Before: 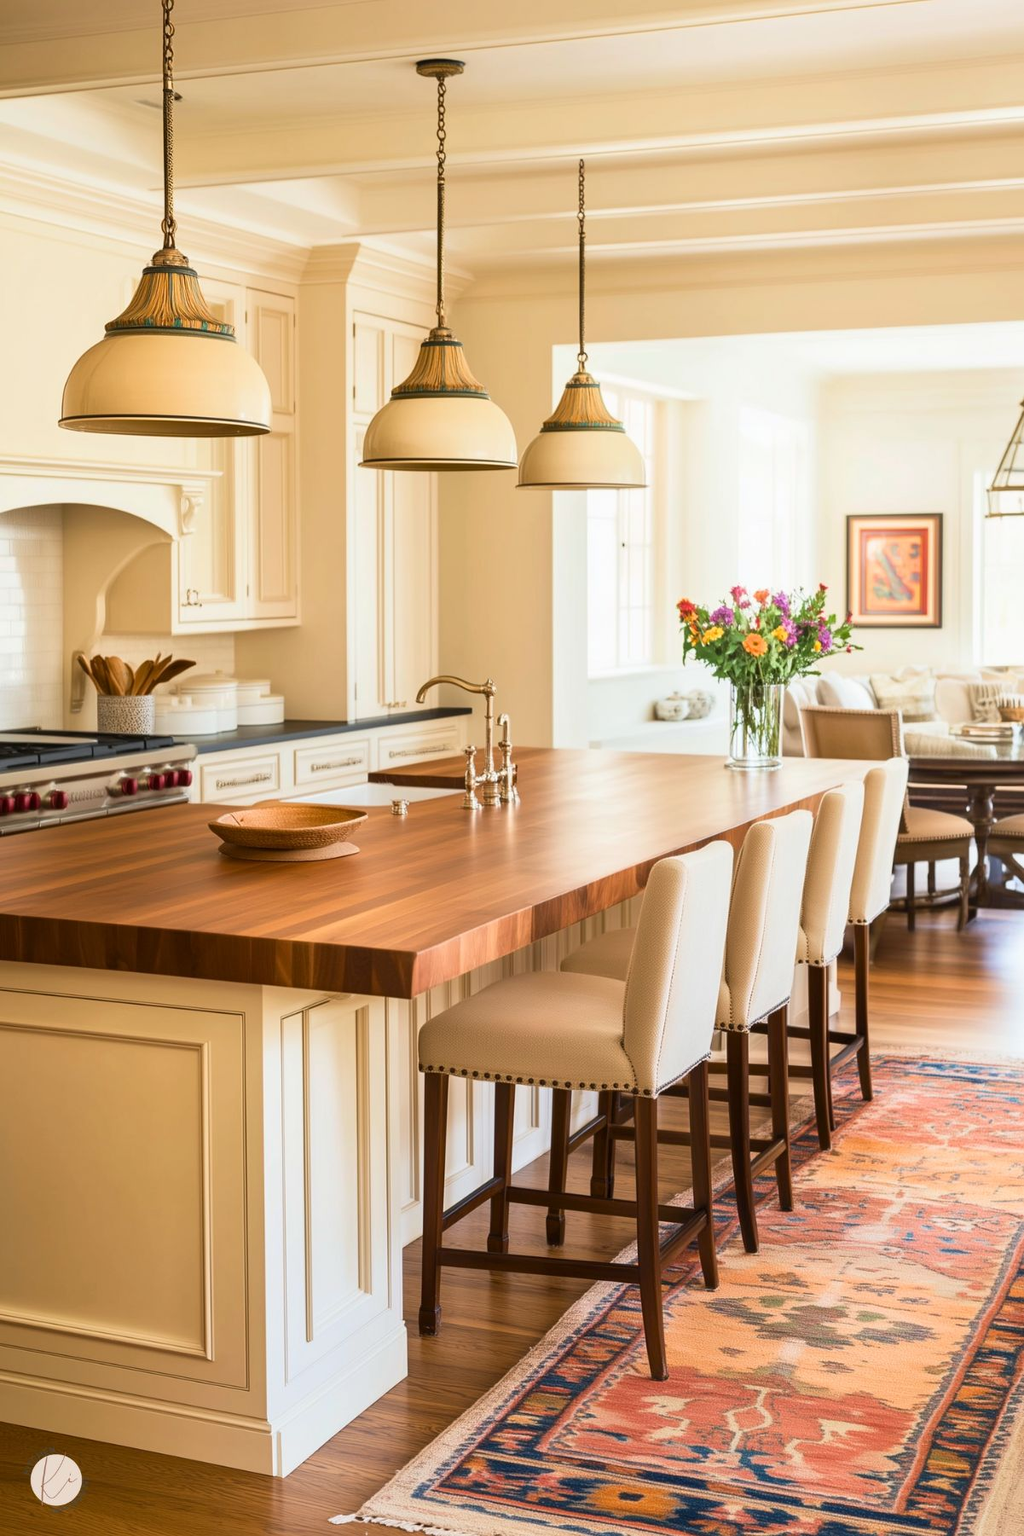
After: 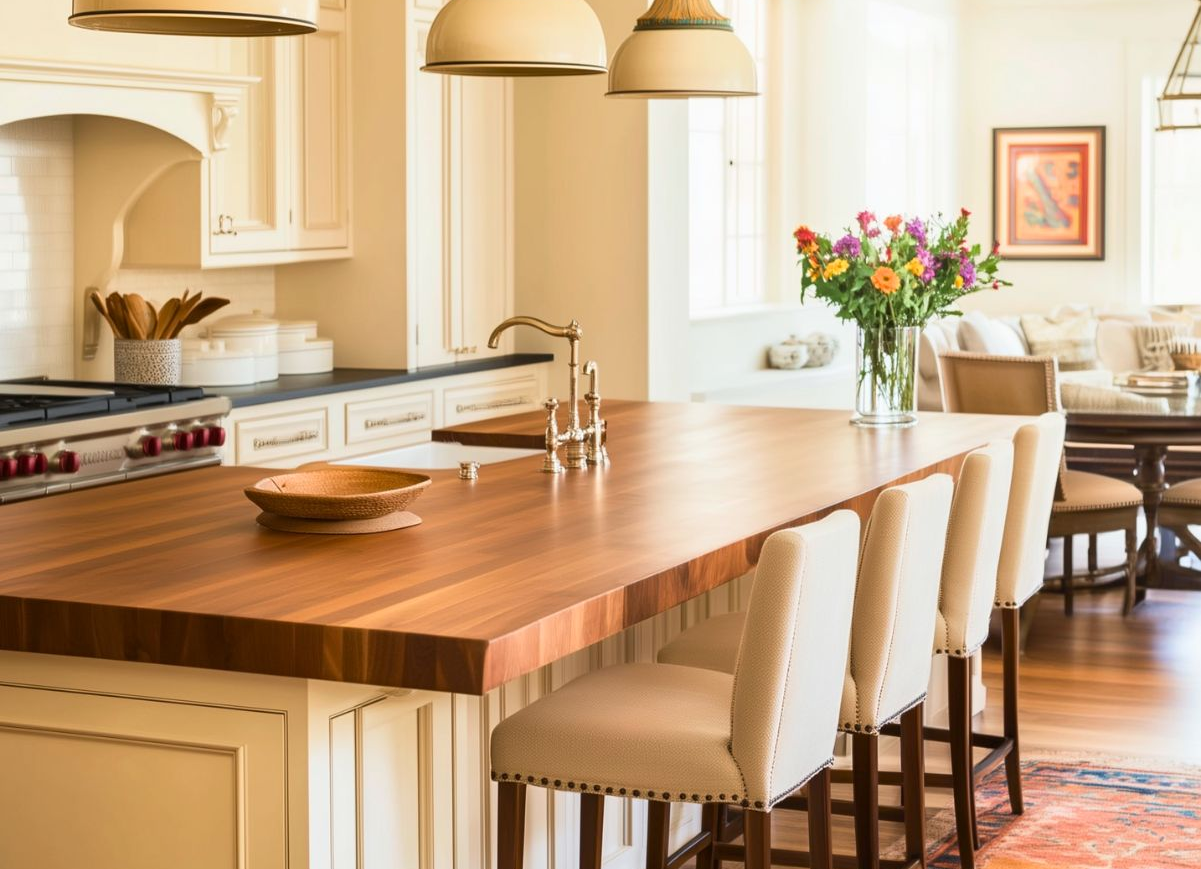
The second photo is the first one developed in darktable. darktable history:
tone equalizer: on, module defaults
crop and rotate: top 26.433%, bottom 25.315%
